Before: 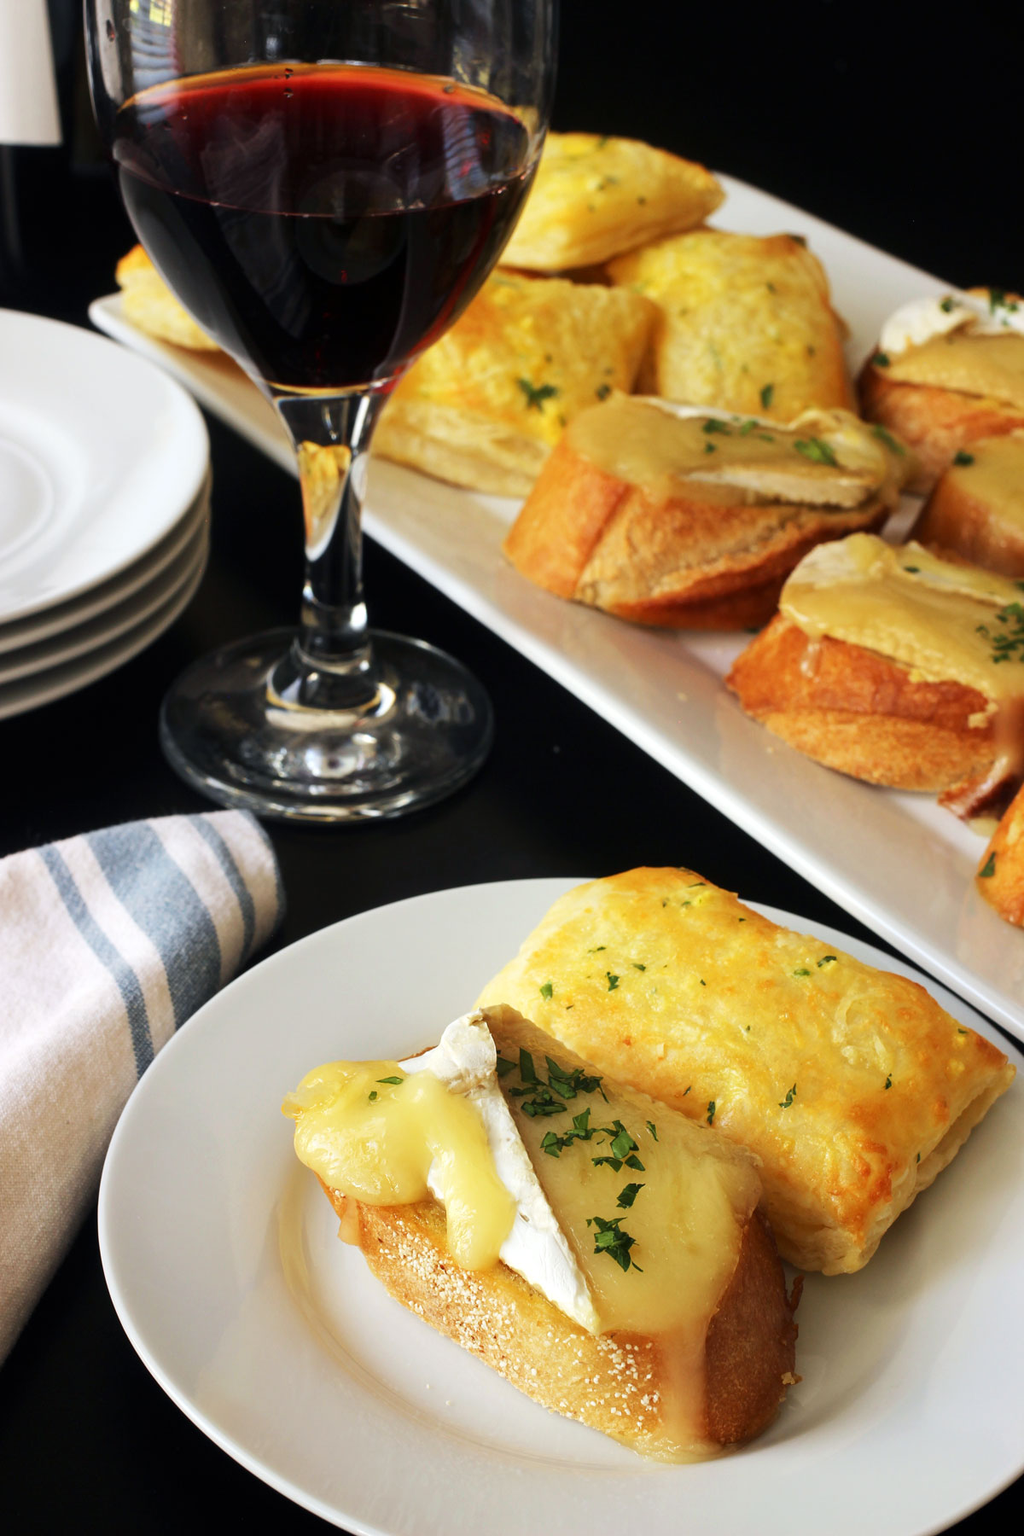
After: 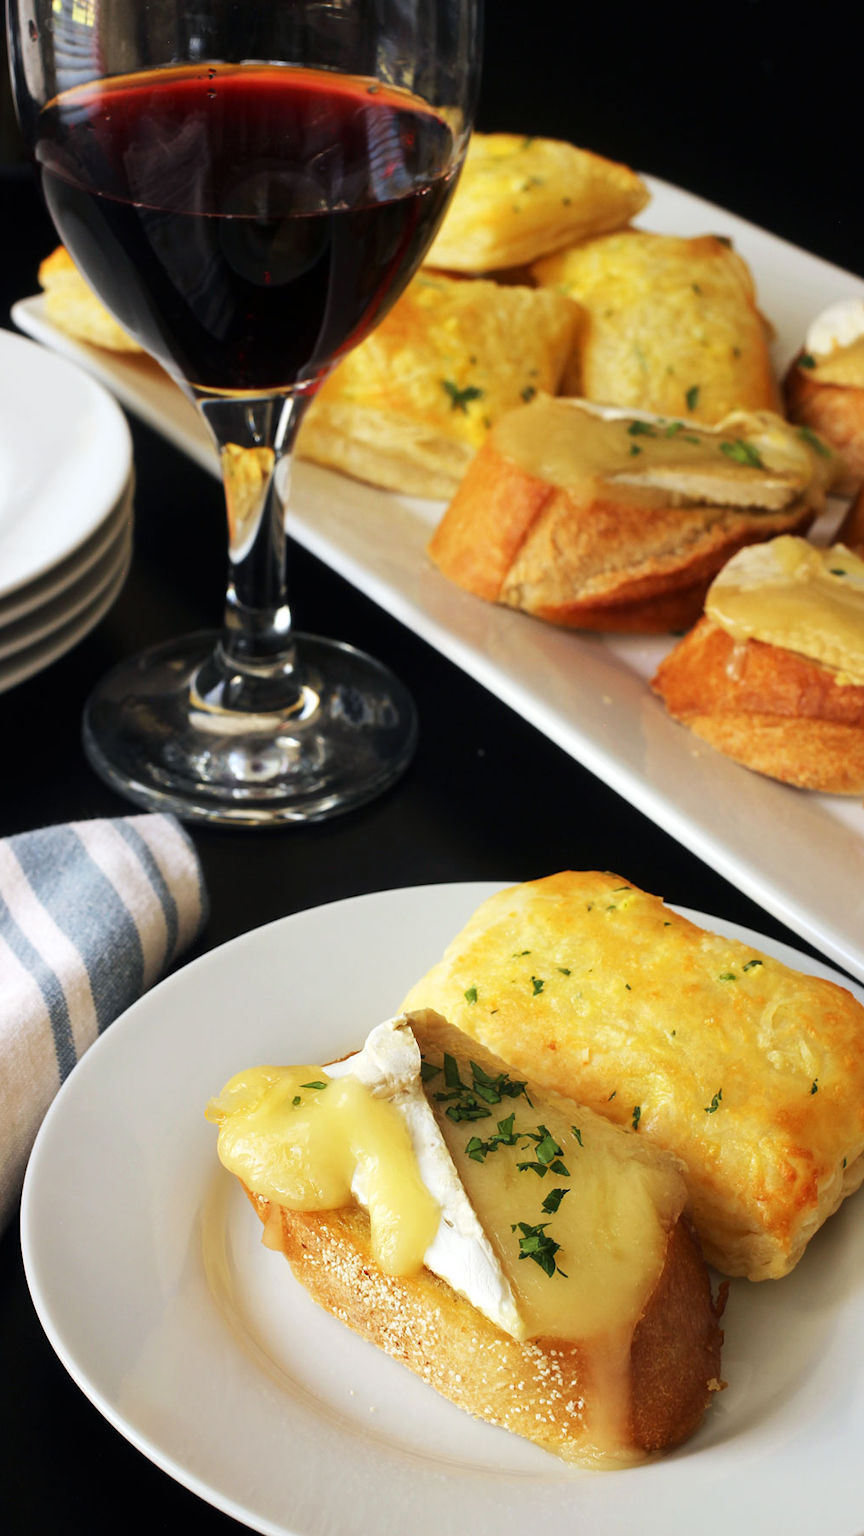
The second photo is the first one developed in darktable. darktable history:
crop: left 7.598%, right 7.873%
